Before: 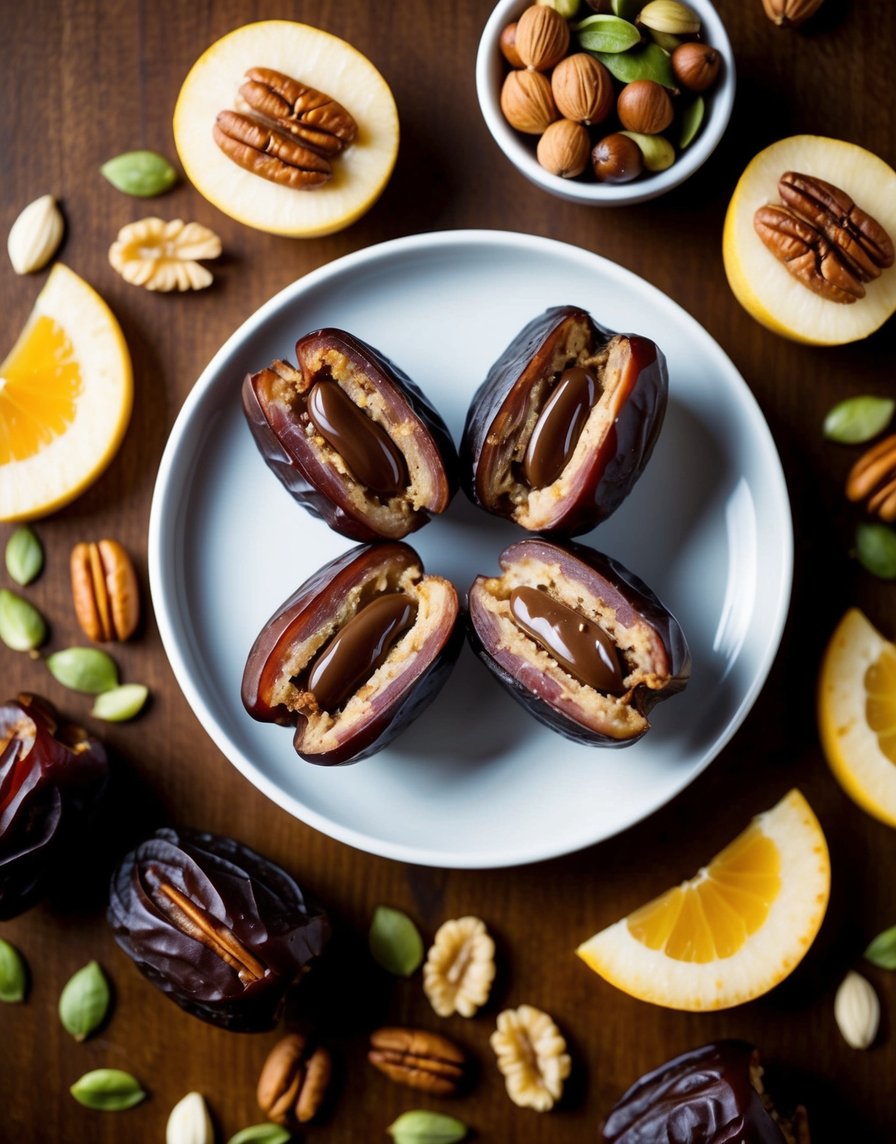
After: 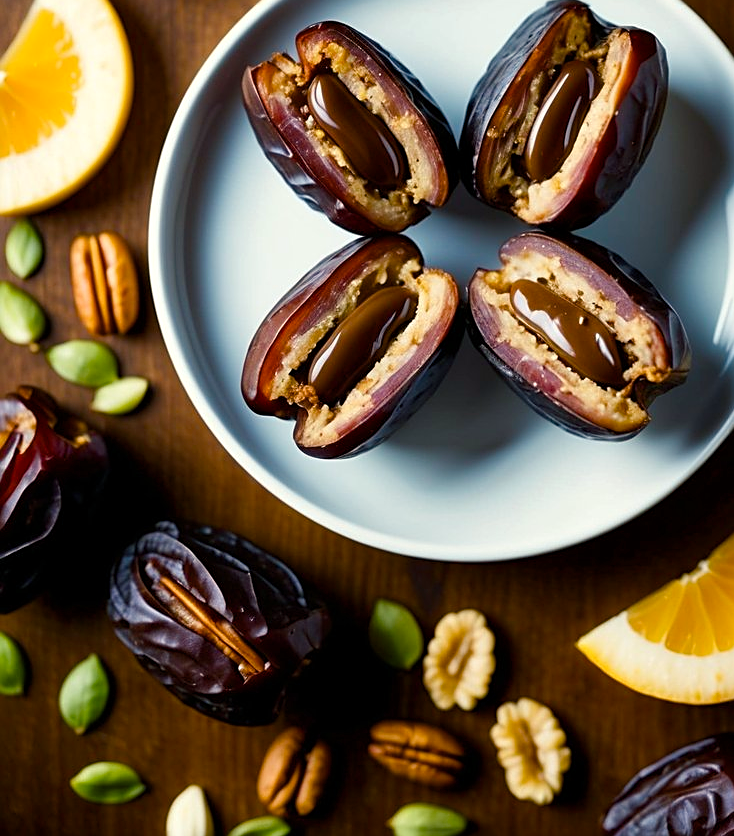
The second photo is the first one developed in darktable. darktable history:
crop: top 26.91%, right 18.05%
sharpen: on, module defaults
color balance rgb: shadows lift › luminance -7.664%, shadows lift › chroma 2.168%, shadows lift › hue 166.95°, highlights gain › luminance 5.822%, highlights gain › chroma 2.549%, highlights gain › hue 91.97°, linear chroma grading › mid-tones 7.957%, perceptual saturation grading › global saturation 20%, perceptual saturation grading › highlights -25.678%, perceptual saturation grading › shadows 26.22%, global vibrance 20%
